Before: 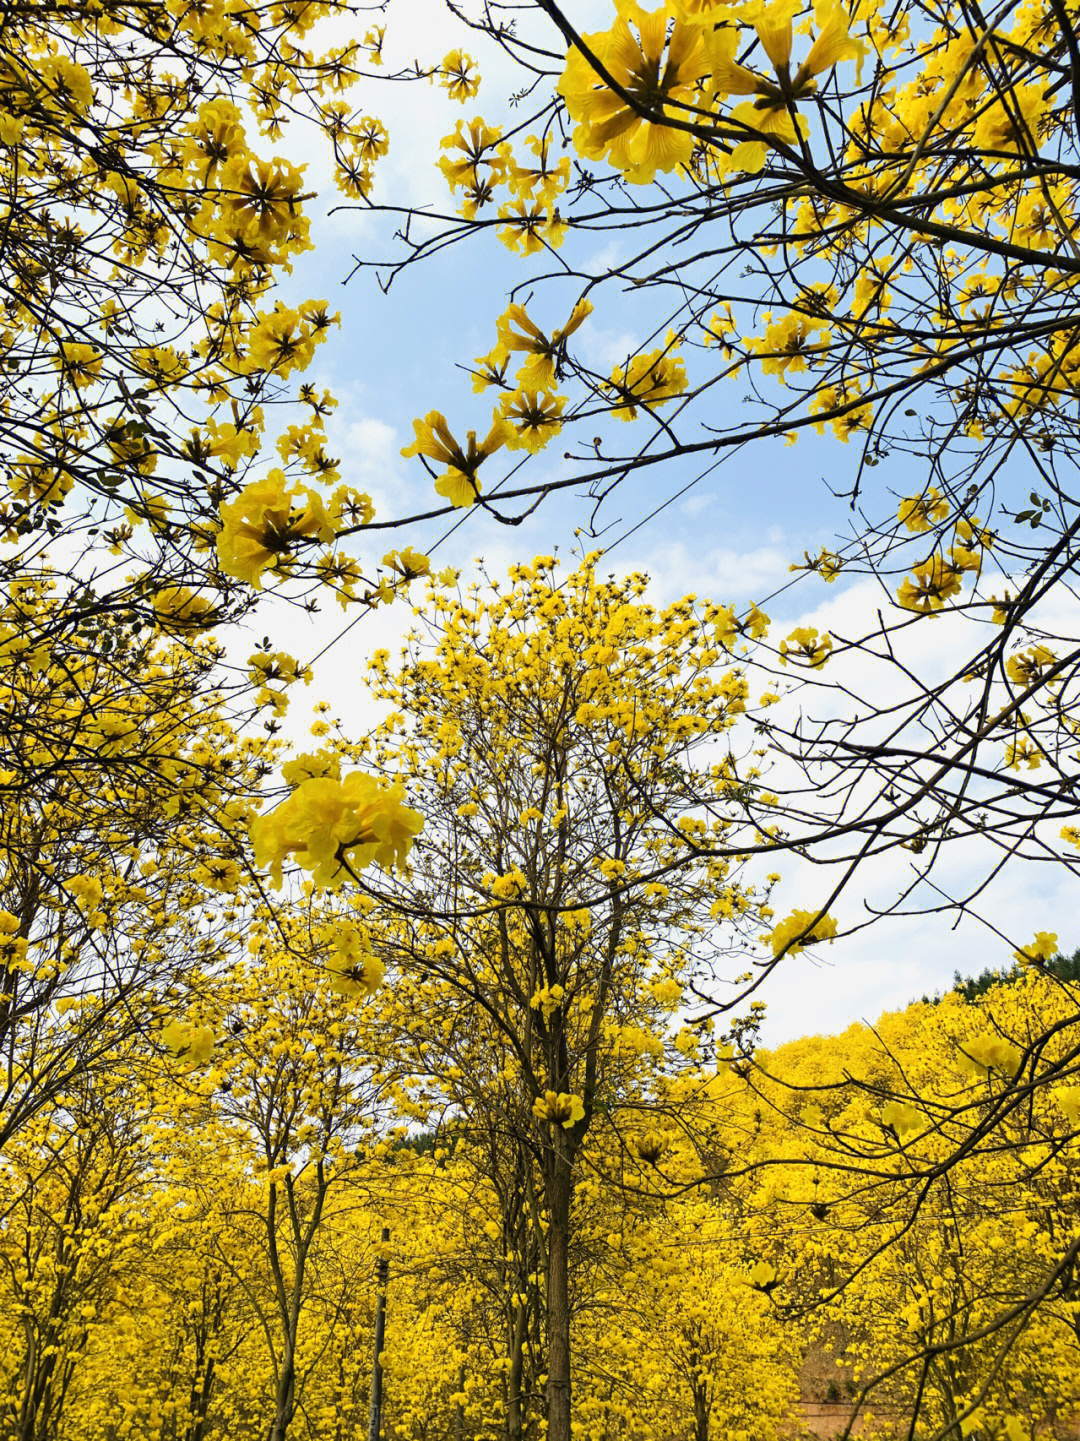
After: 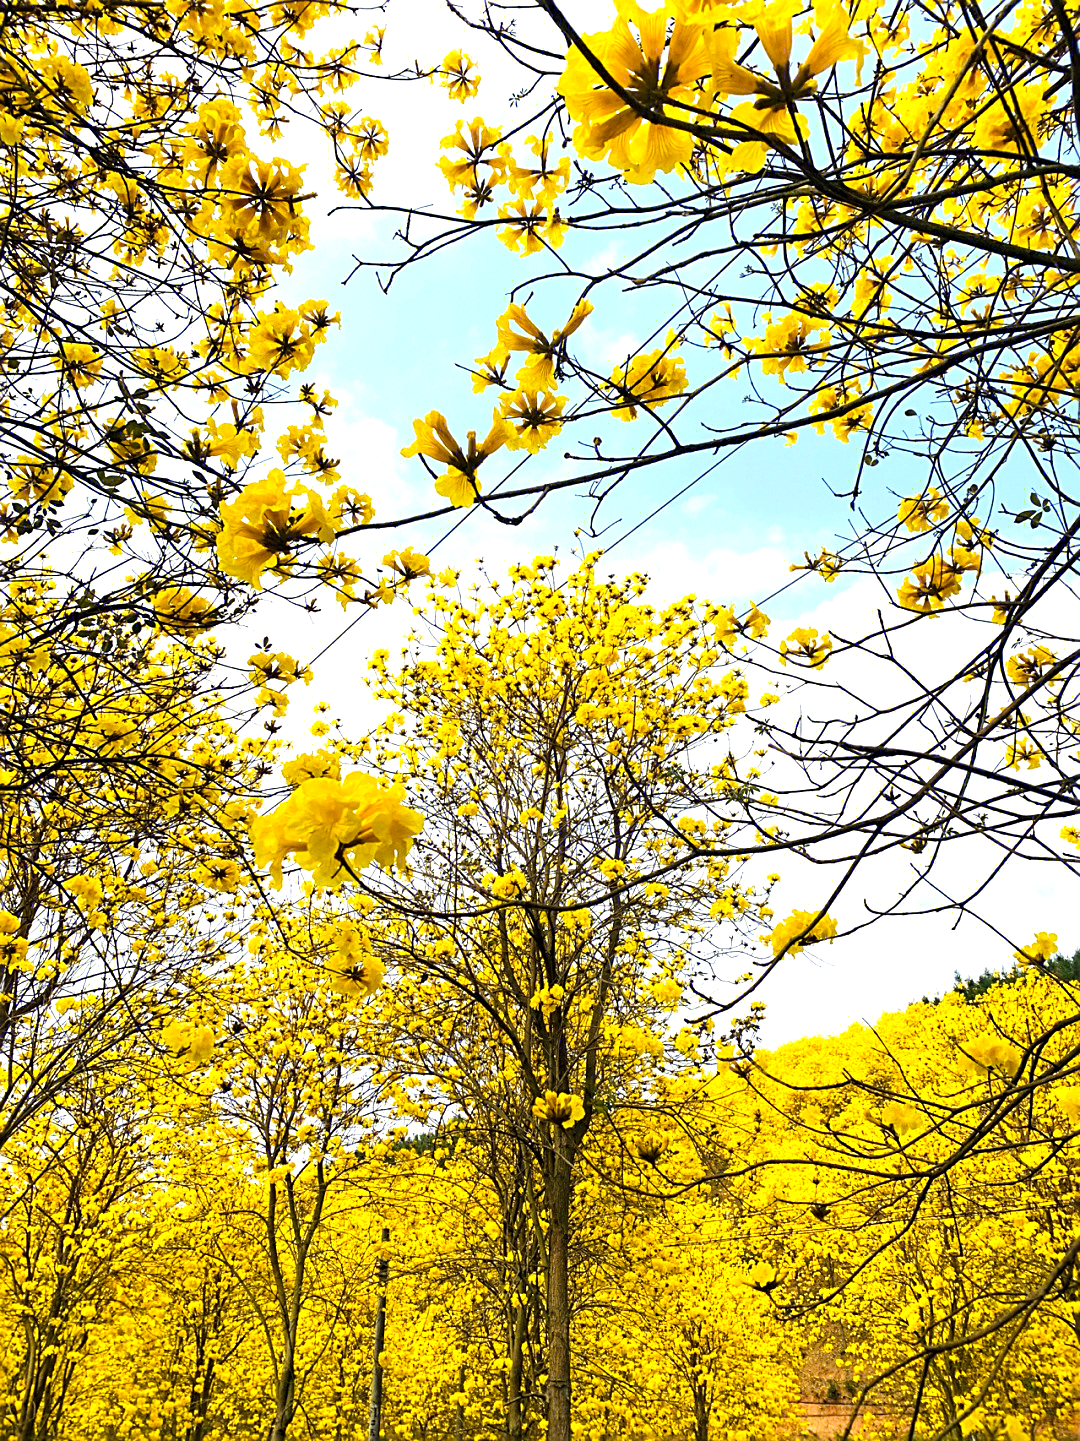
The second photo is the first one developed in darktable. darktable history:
sharpen: on, module defaults
exposure: black level correction 0.002, exposure 0.673 EV, compensate exposure bias true, compensate highlight preservation false
